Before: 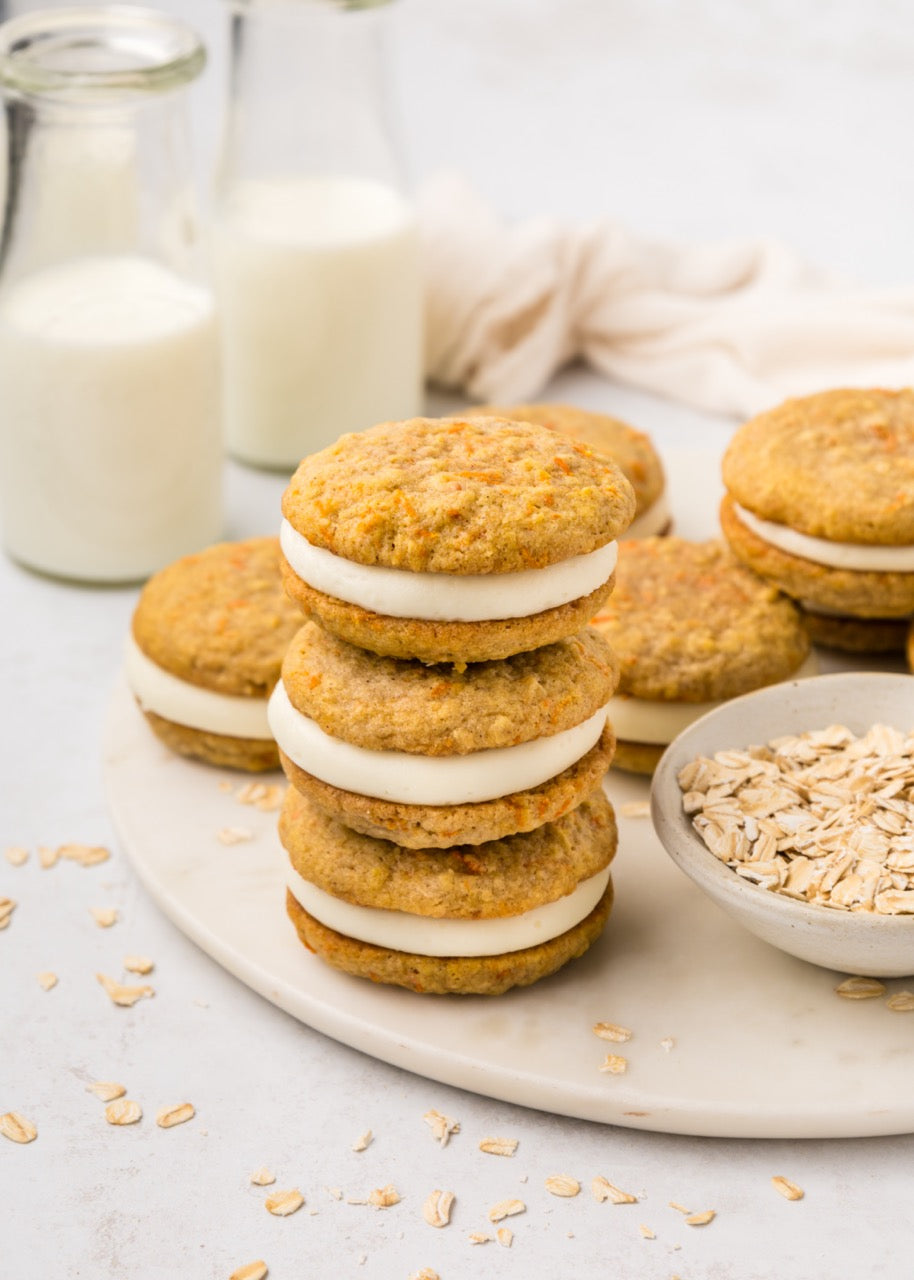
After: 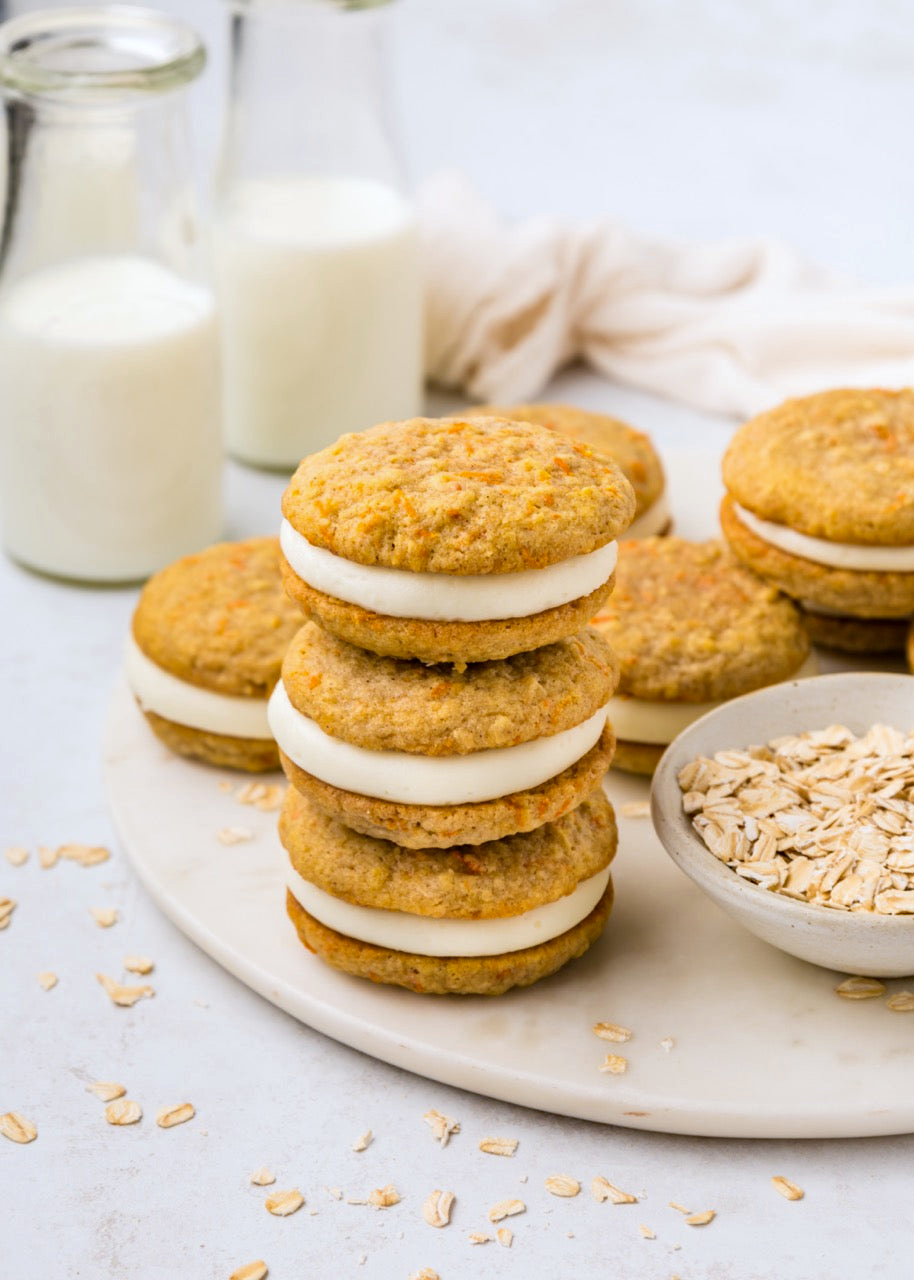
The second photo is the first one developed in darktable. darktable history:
color calibration: x 0.355, y 0.368, temperature 4724.25 K
haze removal: strength 0.293, distance 0.243, compatibility mode true
